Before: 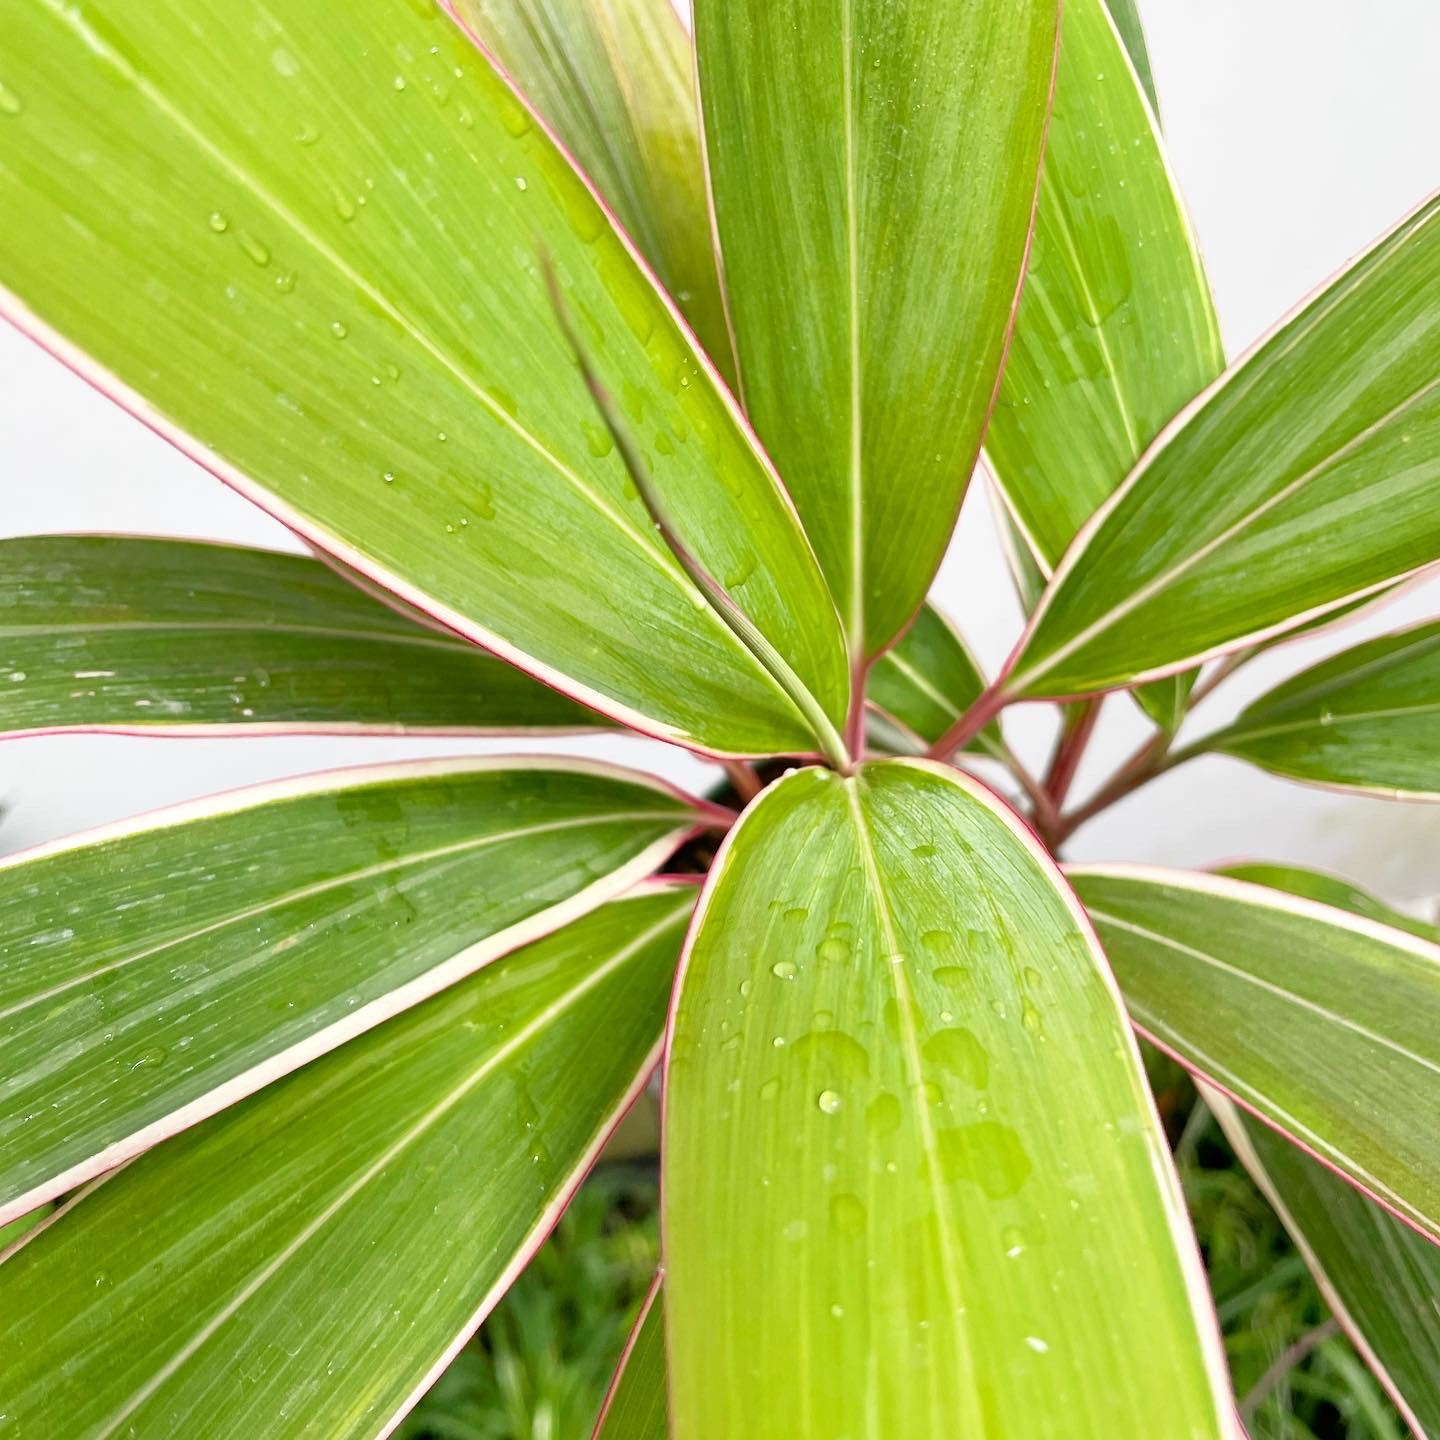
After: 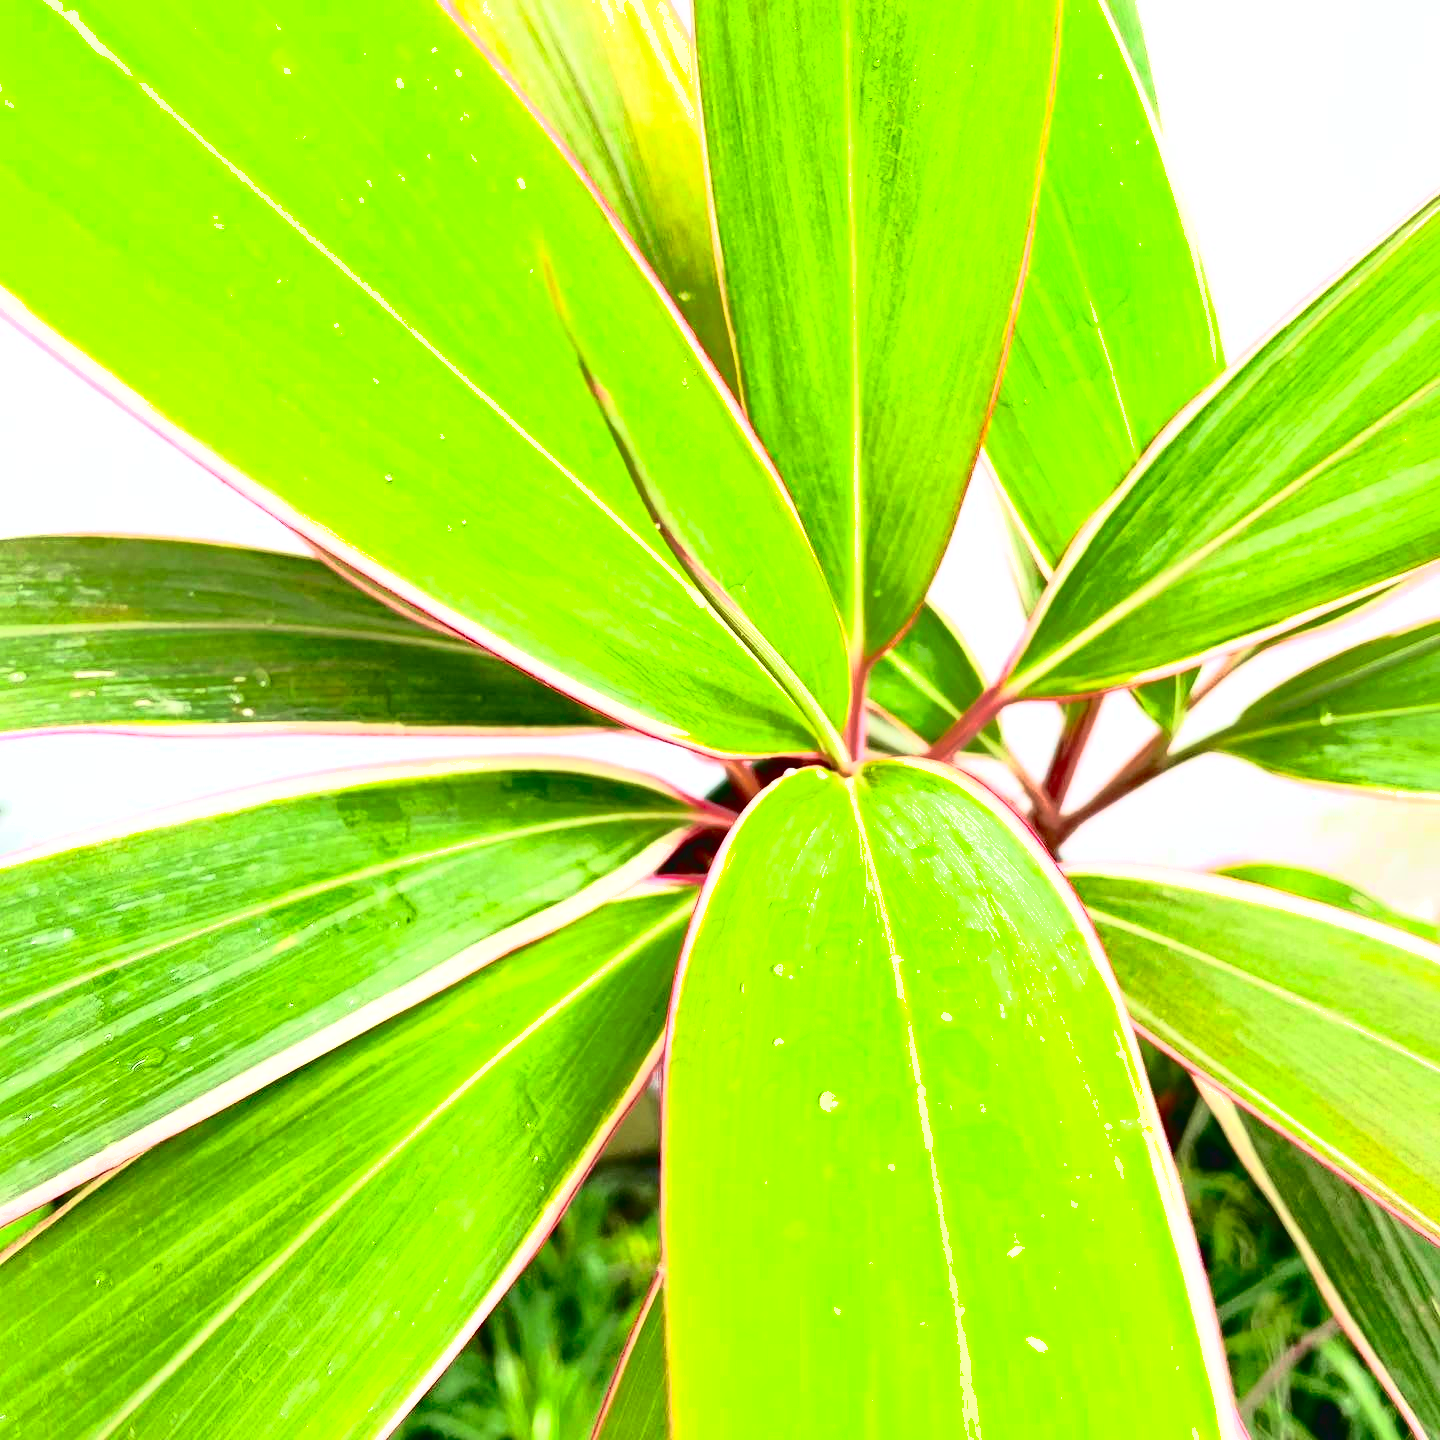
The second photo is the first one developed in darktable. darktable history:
tone curve: curves: ch0 [(0, 0.023) (0.087, 0.065) (0.184, 0.168) (0.45, 0.54) (0.57, 0.683) (0.722, 0.825) (0.877, 0.948) (1, 1)]; ch1 [(0, 0) (0.388, 0.369) (0.44, 0.44) (0.489, 0.481) (0.534, 0.561) (0.657, 0.659) (1, 1)]; ch2 [(0, 0) (0.353, 0.317) (0.408, 0.427) (0.472, 0.46) (0.5, 0.496) (0.537, 0.534) (0.576, 0.592) (0.625, 0.631) (1, 1)], color space Lab, independent channels, preserve colors none
contrast brightness saturation: contrast 0.4, brightness 0.05, saturation 0.25
exposure: black level correction 0, exposure 0.4 EV, compensate exposure bias true, compensate highlight preservation false
shadows and highlights: on, module defaults
